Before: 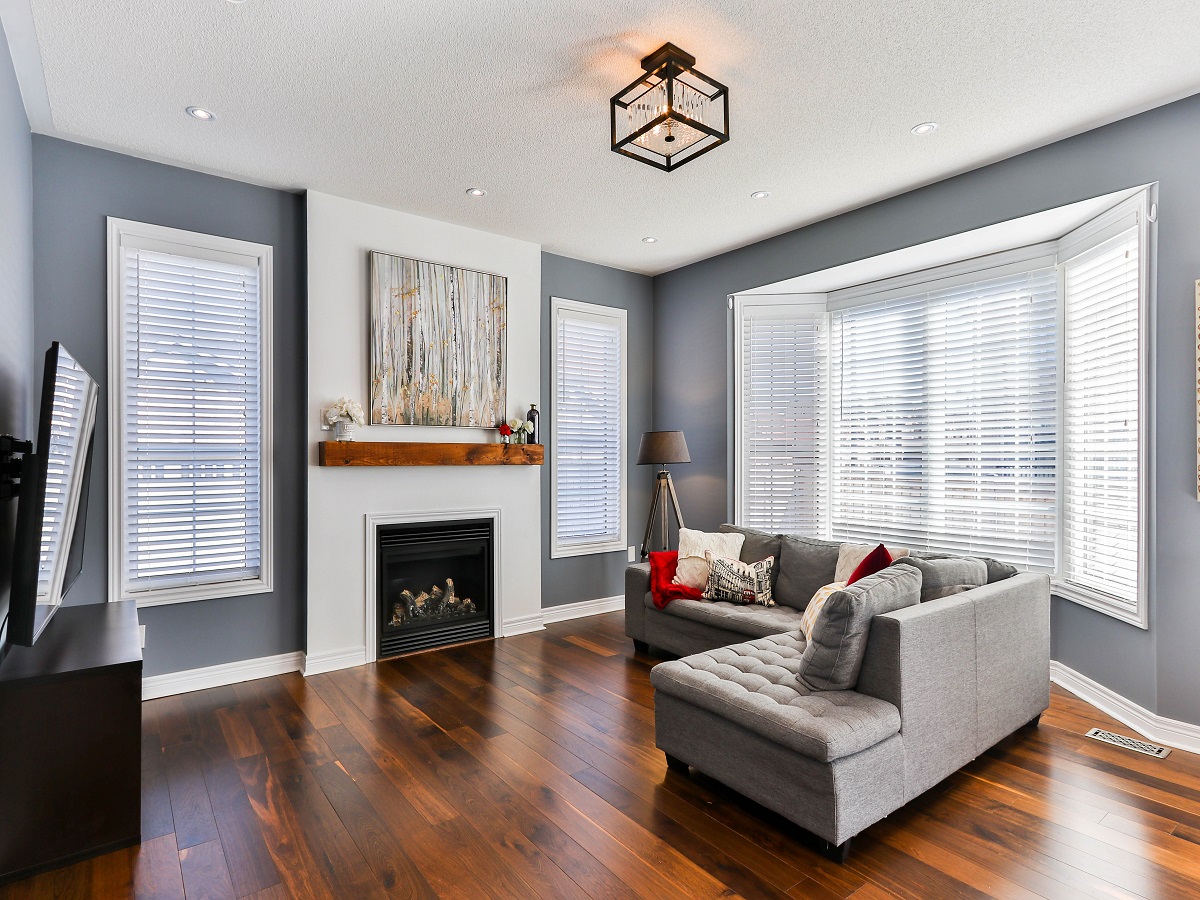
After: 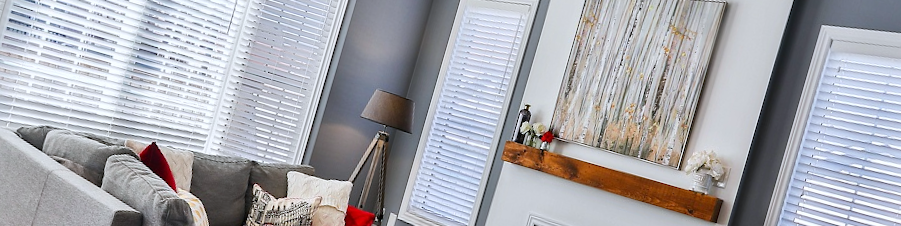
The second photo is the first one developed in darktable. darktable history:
crop and rotate: angle 16.12°, top 30.835%, bottom 35.653%
white balance: red 0.976, blue 1.04
